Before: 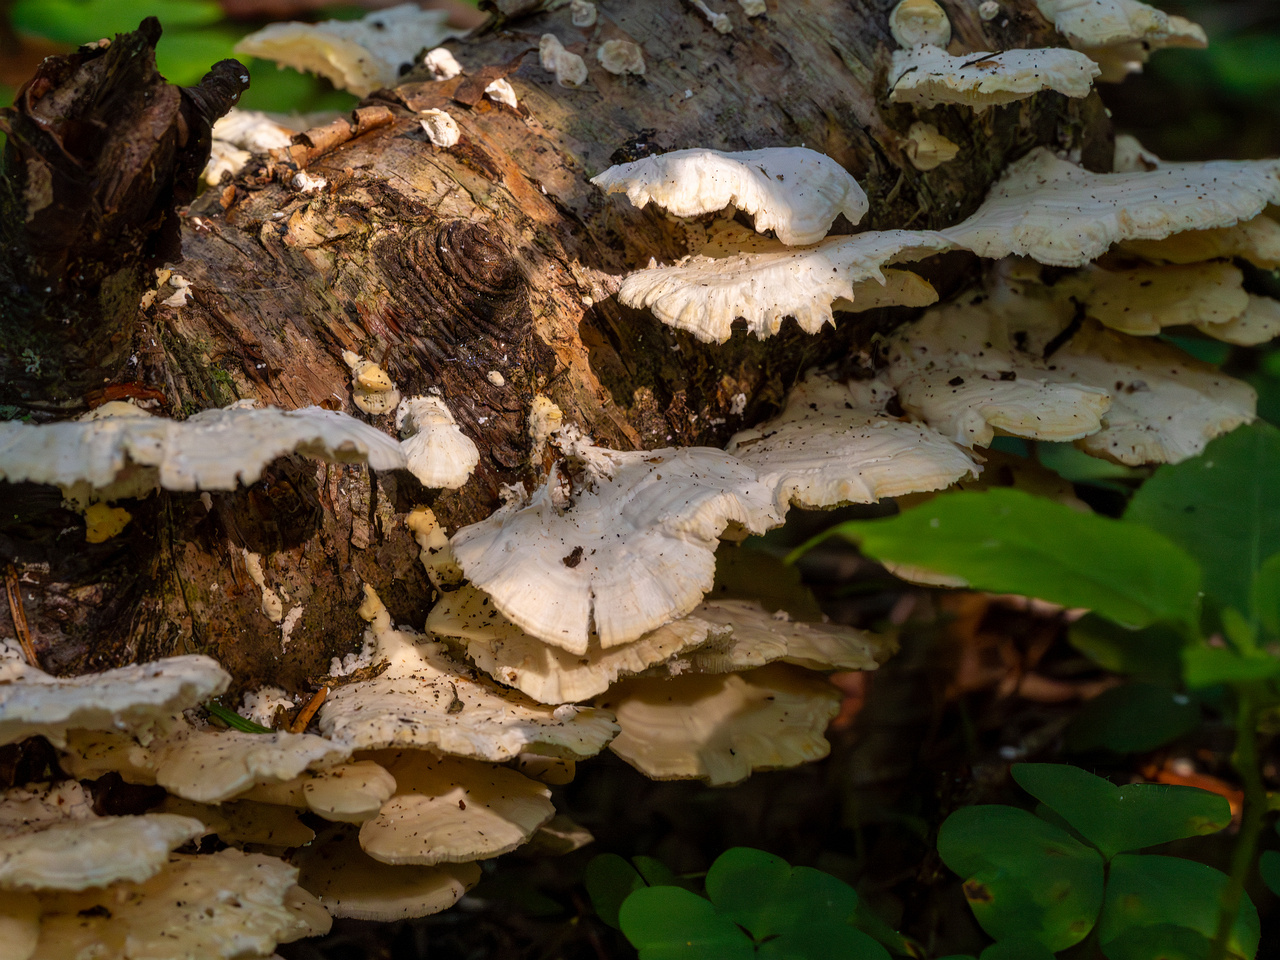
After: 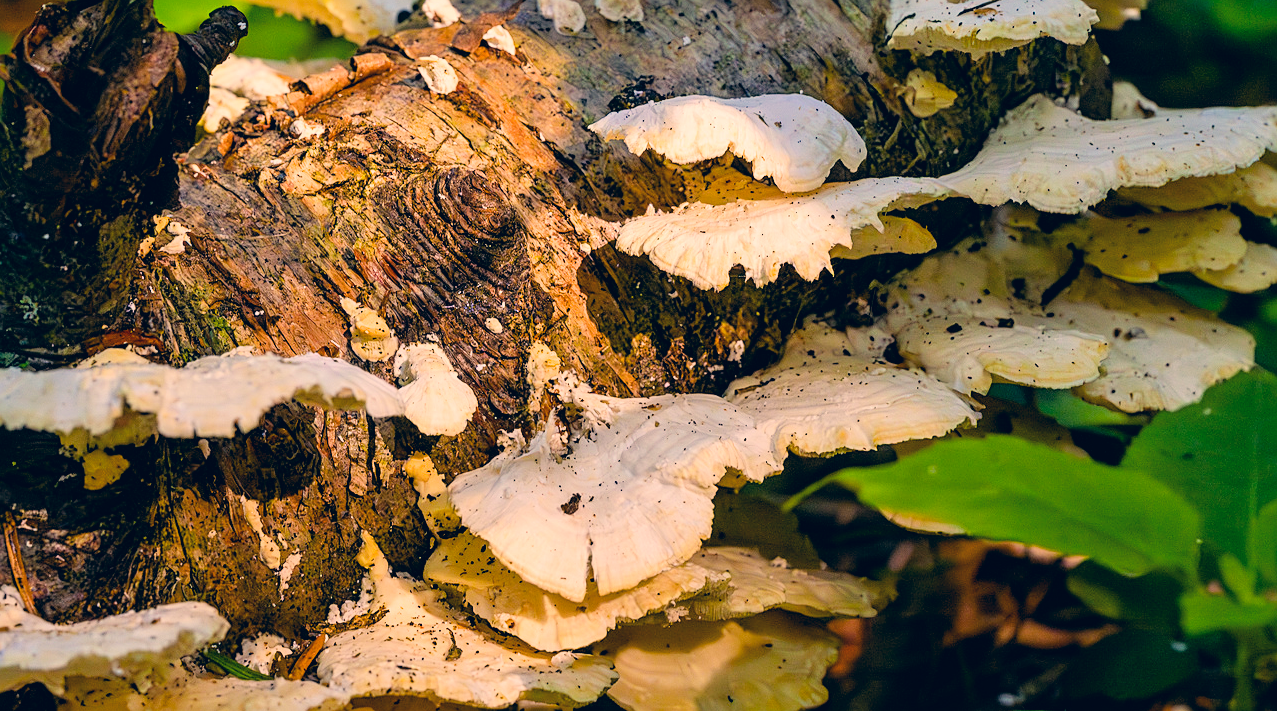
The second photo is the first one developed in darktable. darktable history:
filmic rgb: black relative exposure -7.65 EV, white relative exposure 4.56 EV, hardness 3.61
crop: left 0.222%, top 5.534%, bottom 19.78%
color correction: highlights a* 10.28, highlights b* 14.47, shadows a* -10.21, shadows b* -15.03
exposure: black level correction 0, exposure 1.357 EV, compensate exposure bias true, compensate highlight preservation false
sharpen: on, module defaults
color balance rgb: linear chroma grading › global chroma 0.684%, perceptual saturation grading › global saturation 30.867%
